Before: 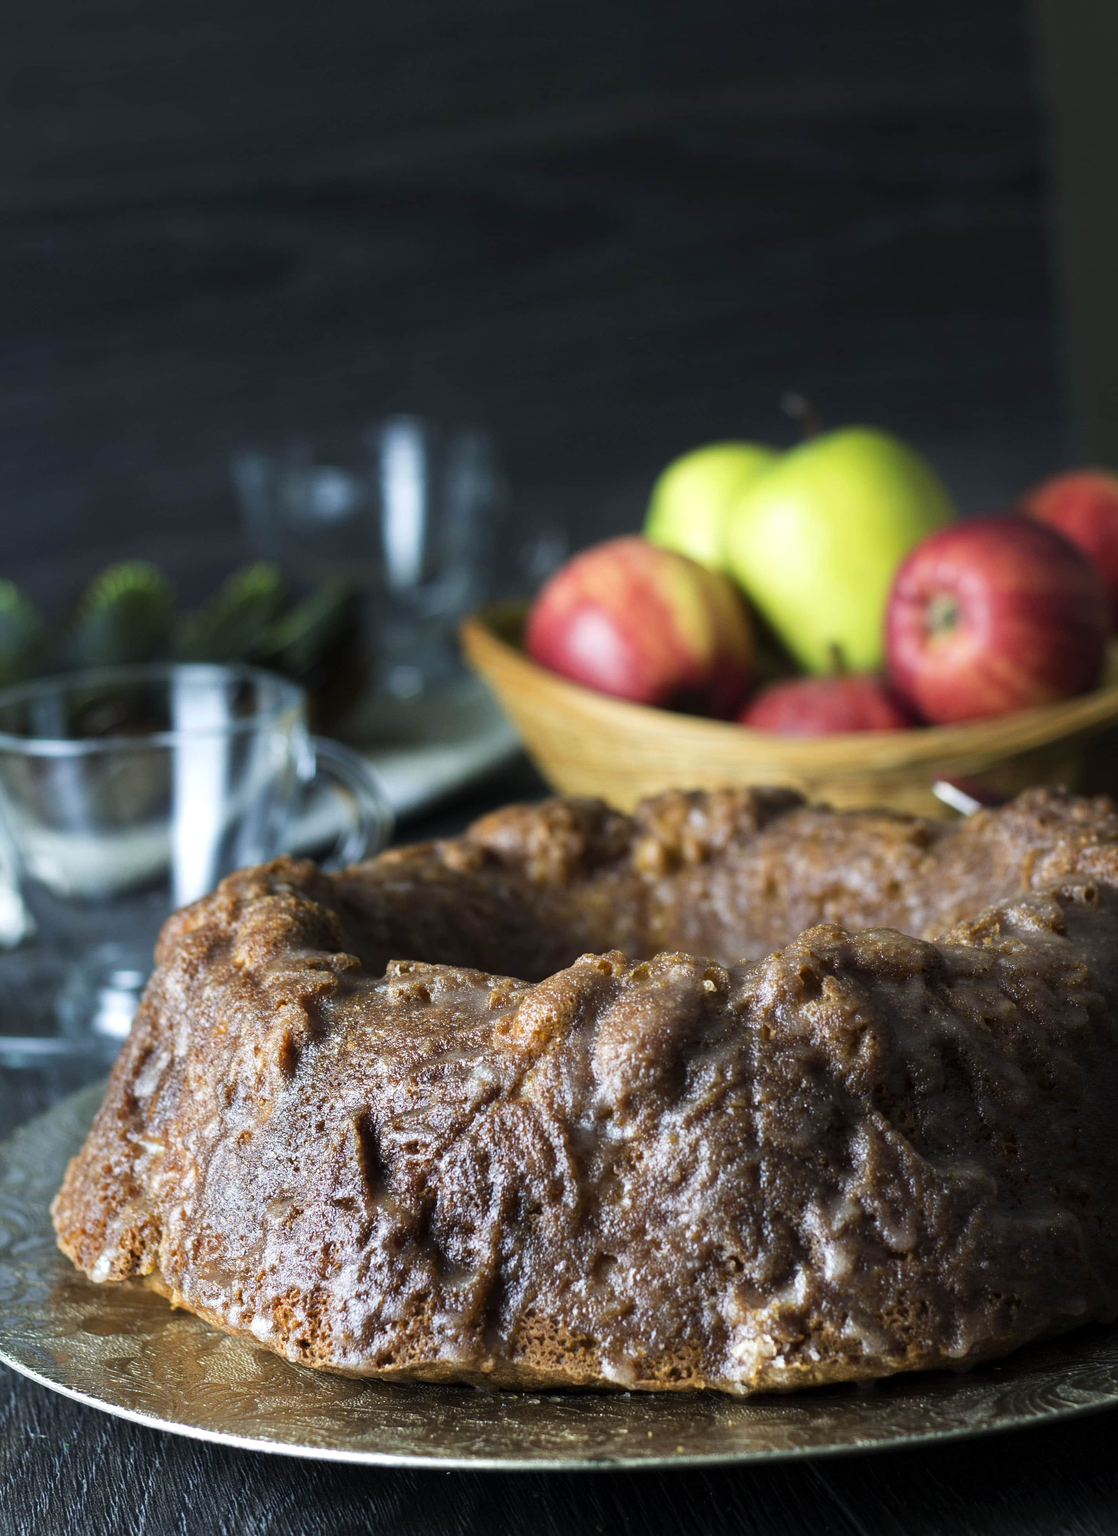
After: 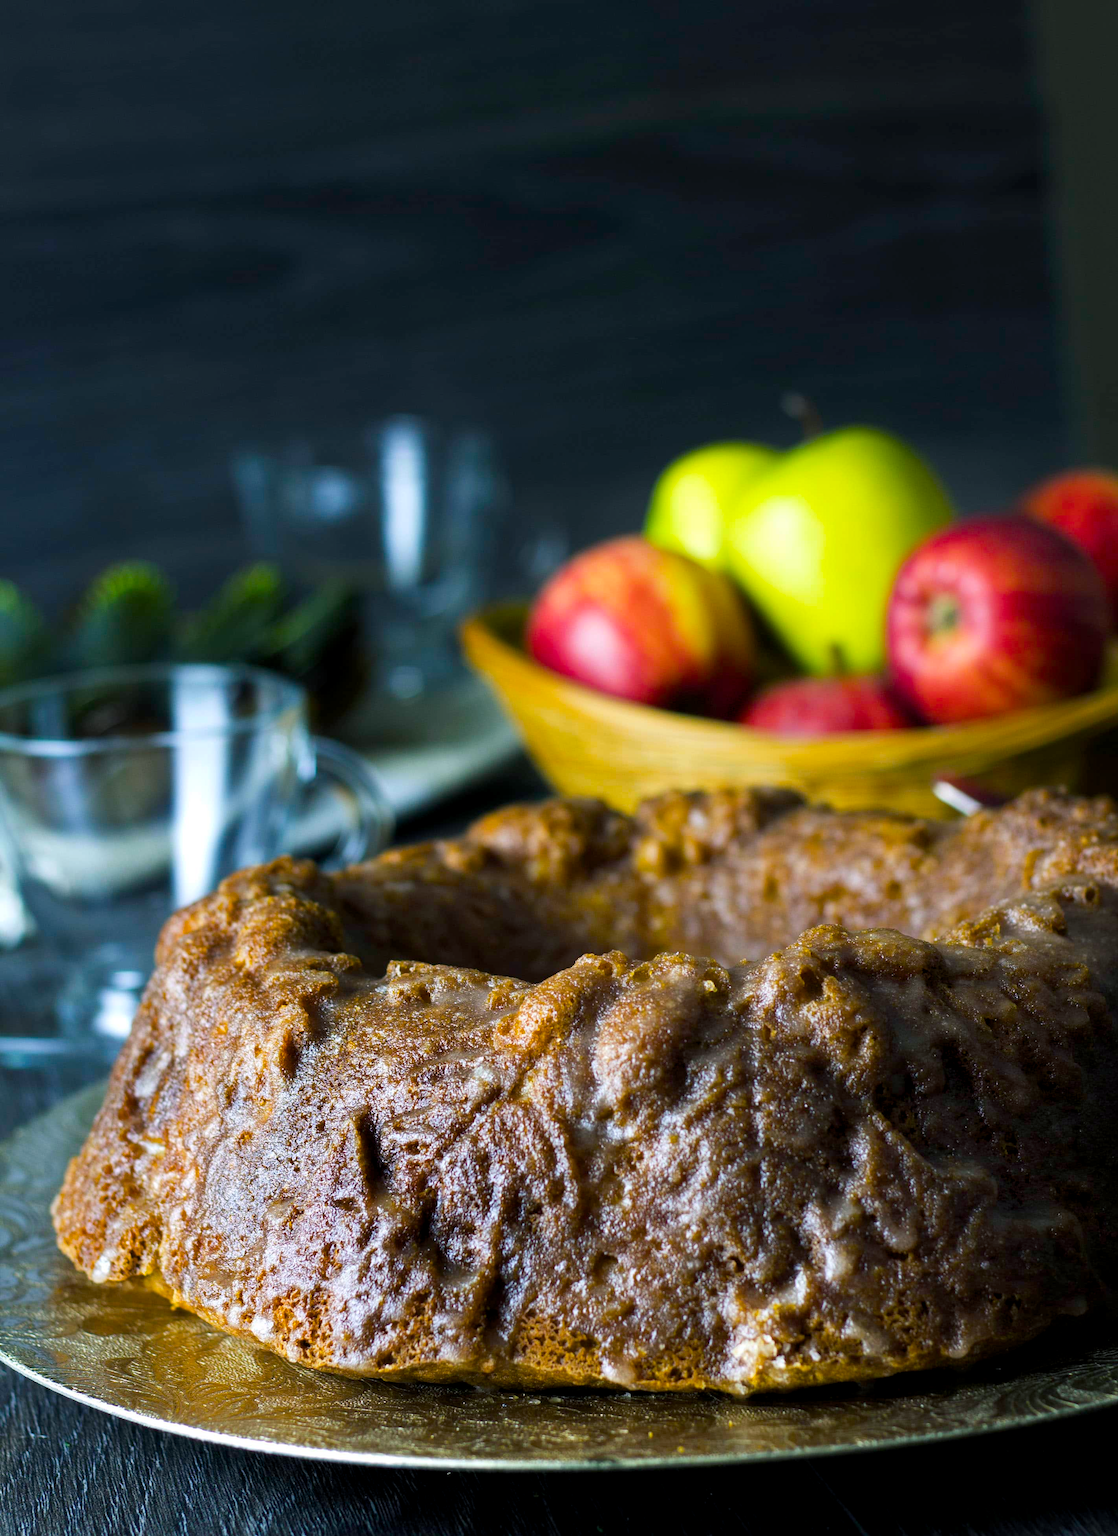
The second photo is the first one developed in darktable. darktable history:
color balance rgb: shadows lift › chroma 2.025%, shadows lift › hue 216.43°, global offset › luminance -0.372%, linear chroma grading › global chroma 24.553%, perceptual saturation grading › global saturation 30.434%
